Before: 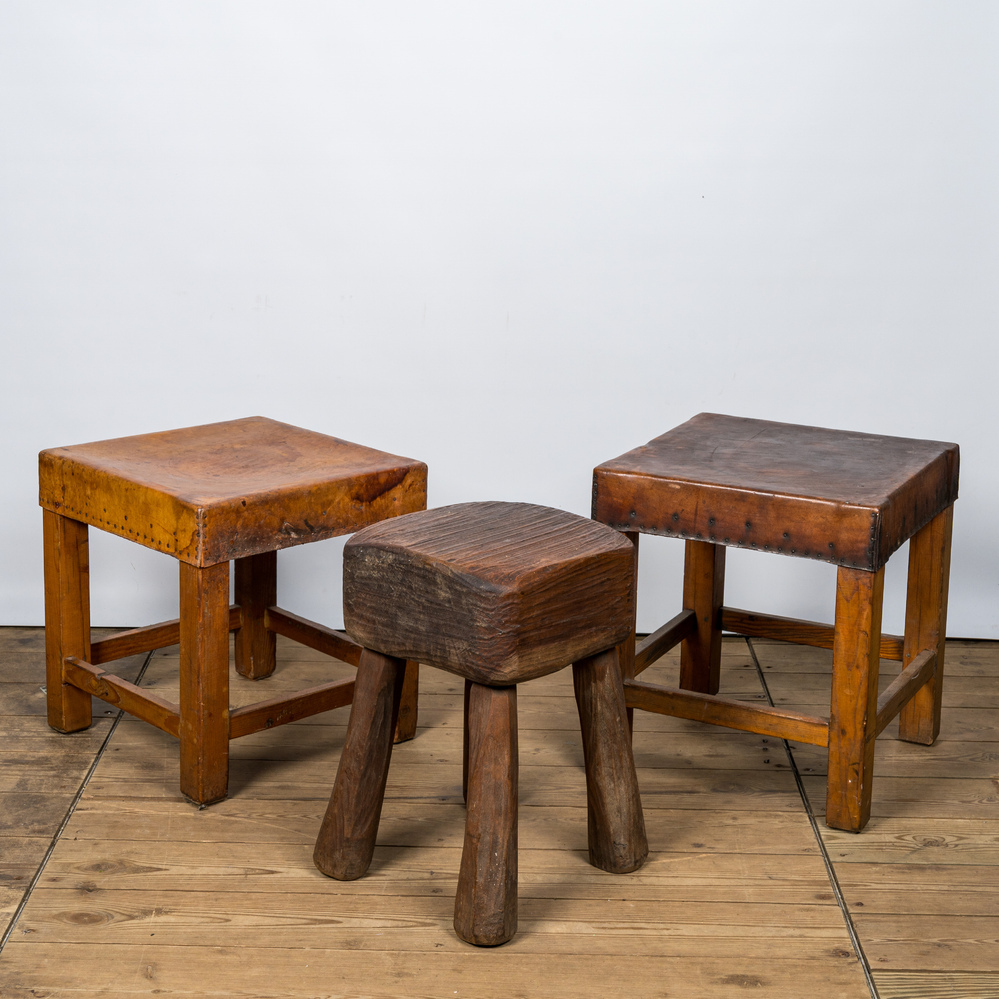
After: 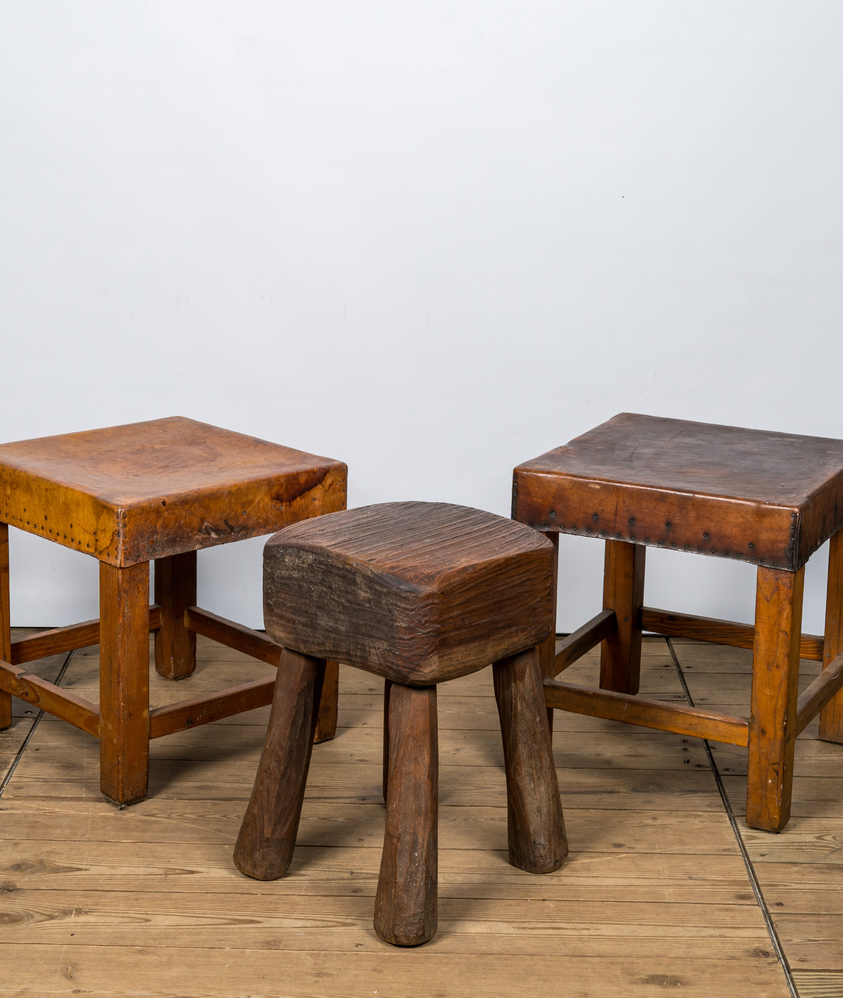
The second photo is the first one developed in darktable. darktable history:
crop: left 8.073%, right 7.461%
tone equalizer: edges refinement/feathering 500, mask exposure compensation -1.57 EV, preserve details no
